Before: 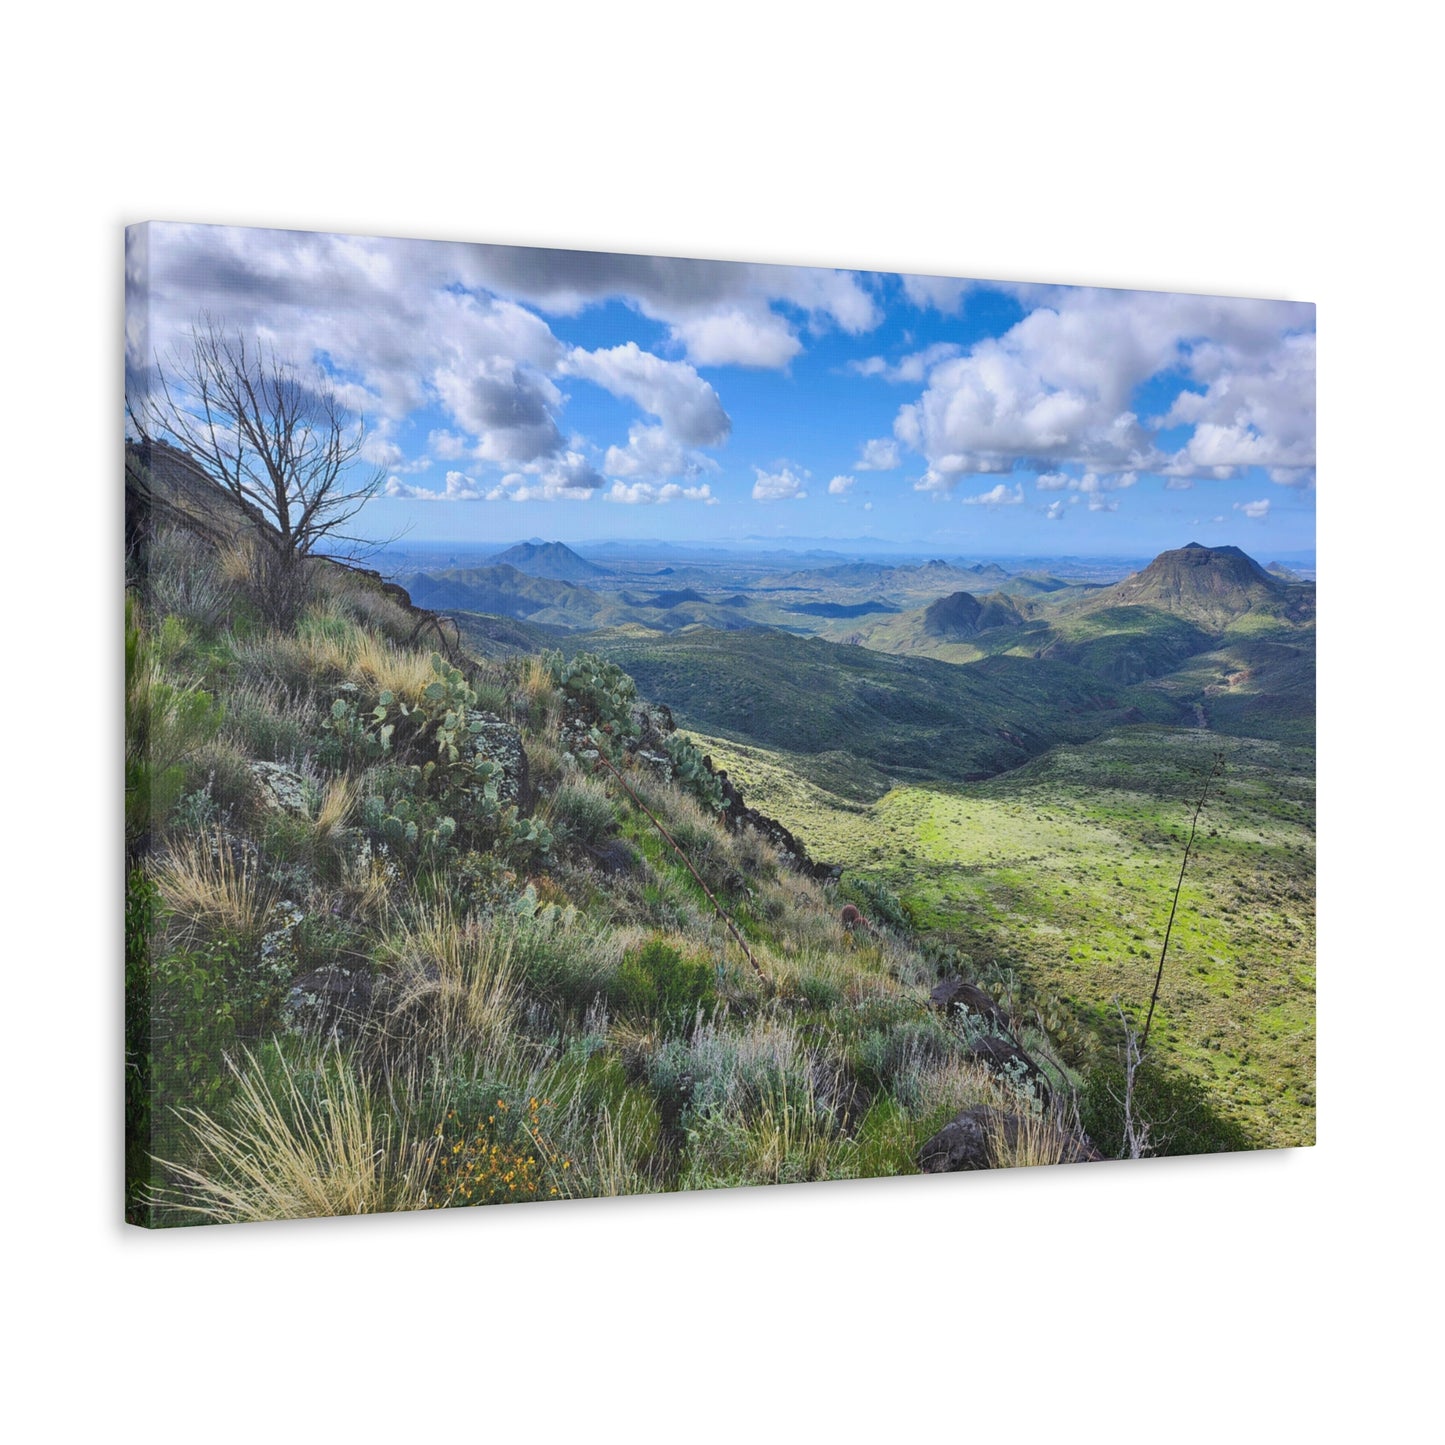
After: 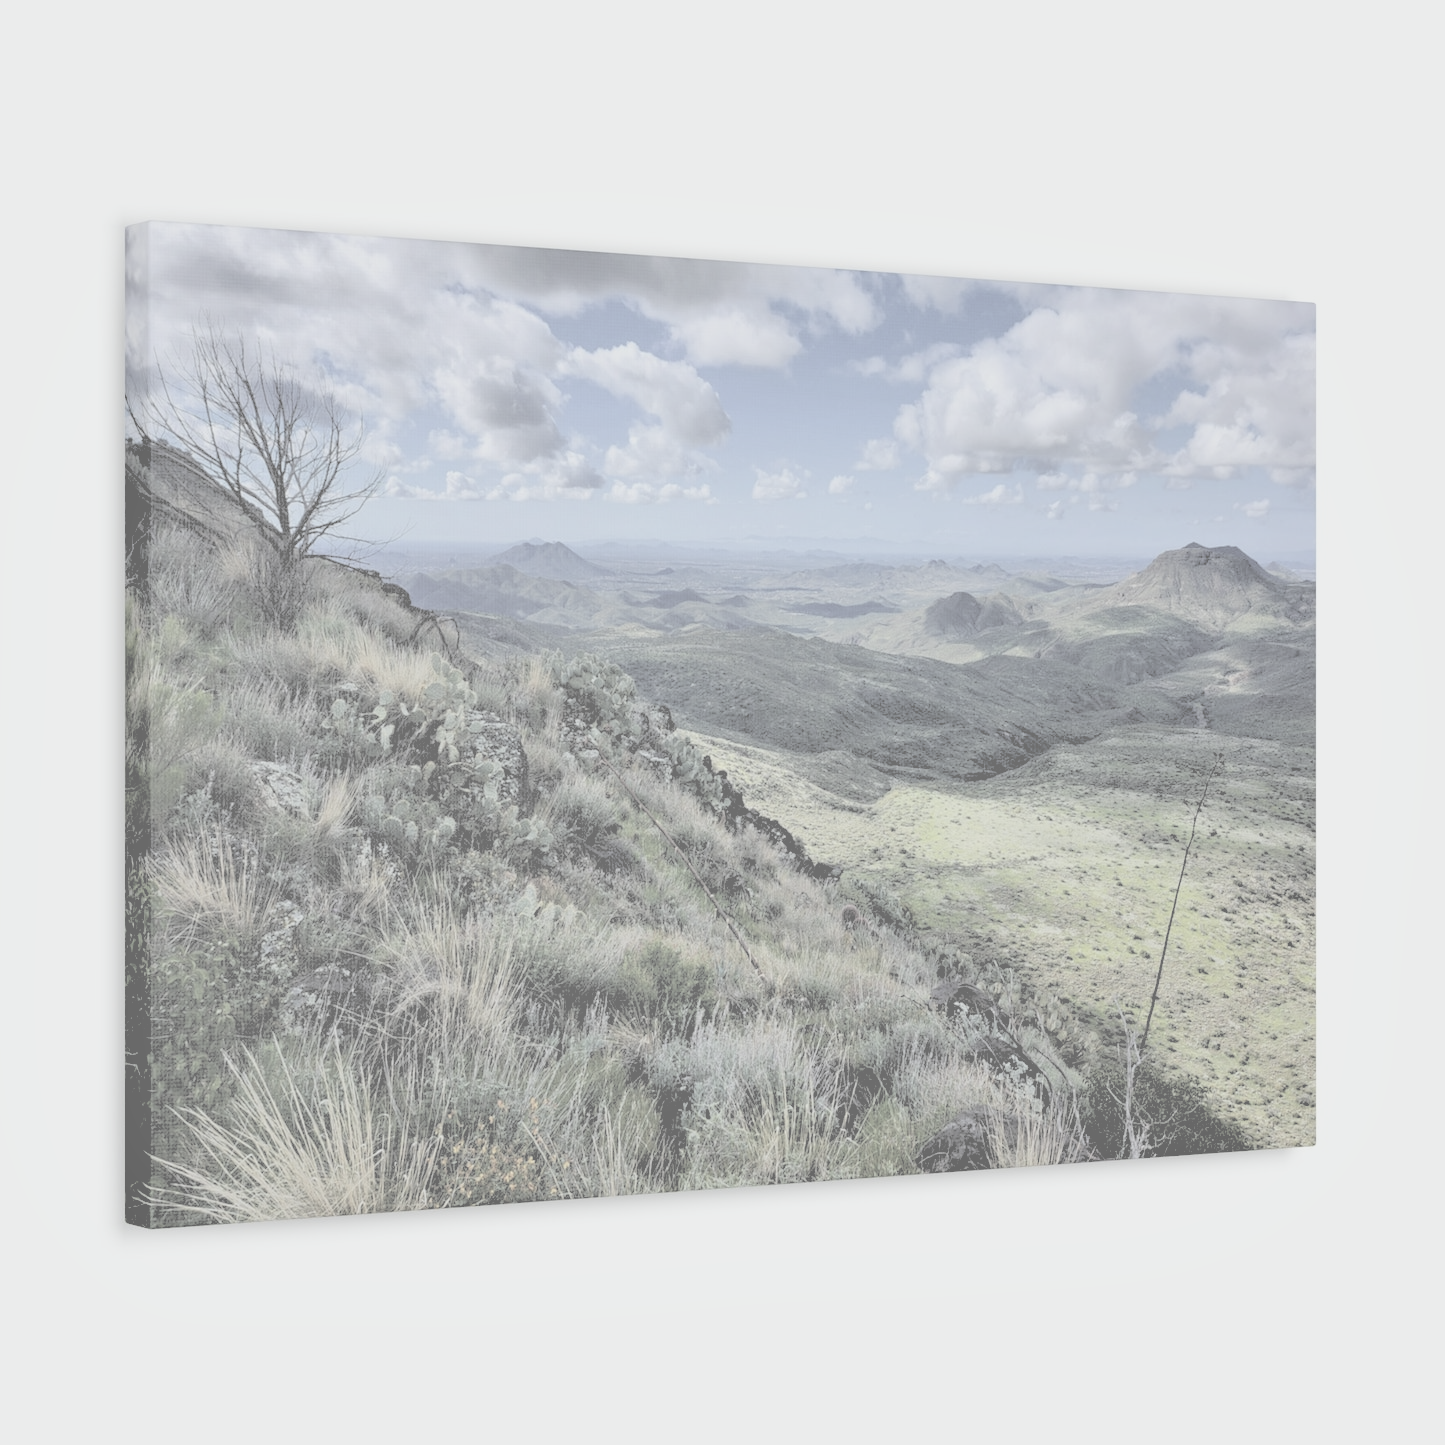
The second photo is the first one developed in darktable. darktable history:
rgb levels: levels [[0.034, 0.472, 0.904], [0, 0.5, 1], [0, 0.5, 1]]
contrast brightness saturation: contrast -0.32, brightness 0.75, saturation -0.78
white balance: red 0.978, blue 0.999
shadows and highlights: shadows 75, highlights -25, soften with gaussian
base curve: curves: ch0 [(0, 0) (0.472, 0.455) (1, 1)], preserve colors none
